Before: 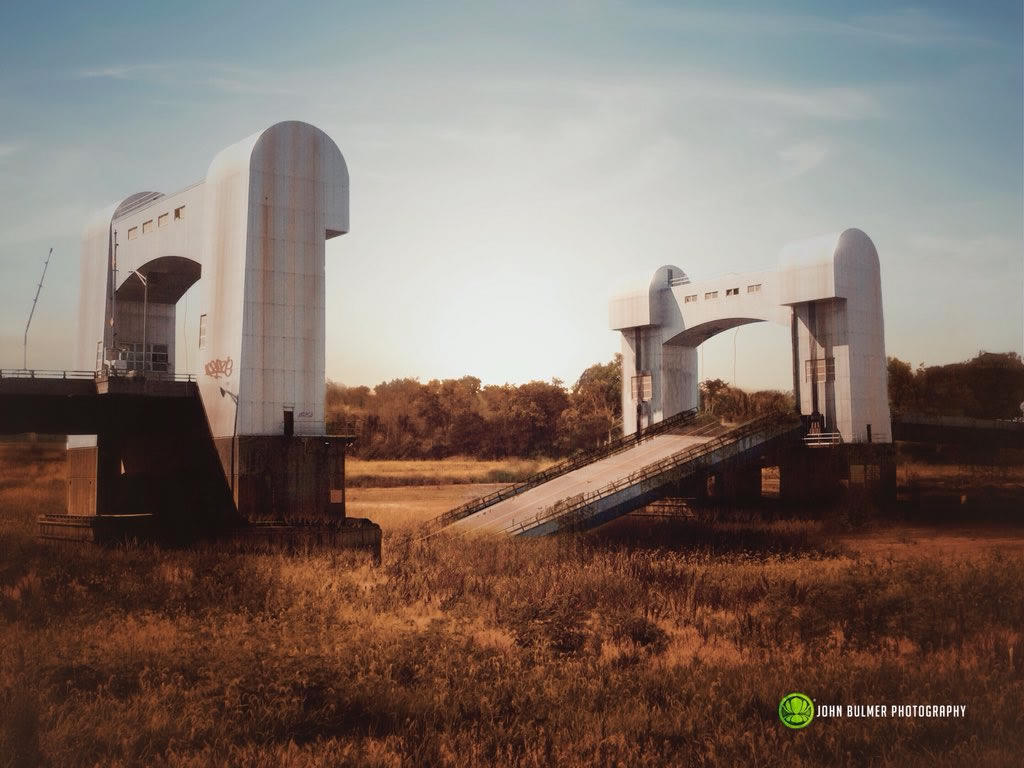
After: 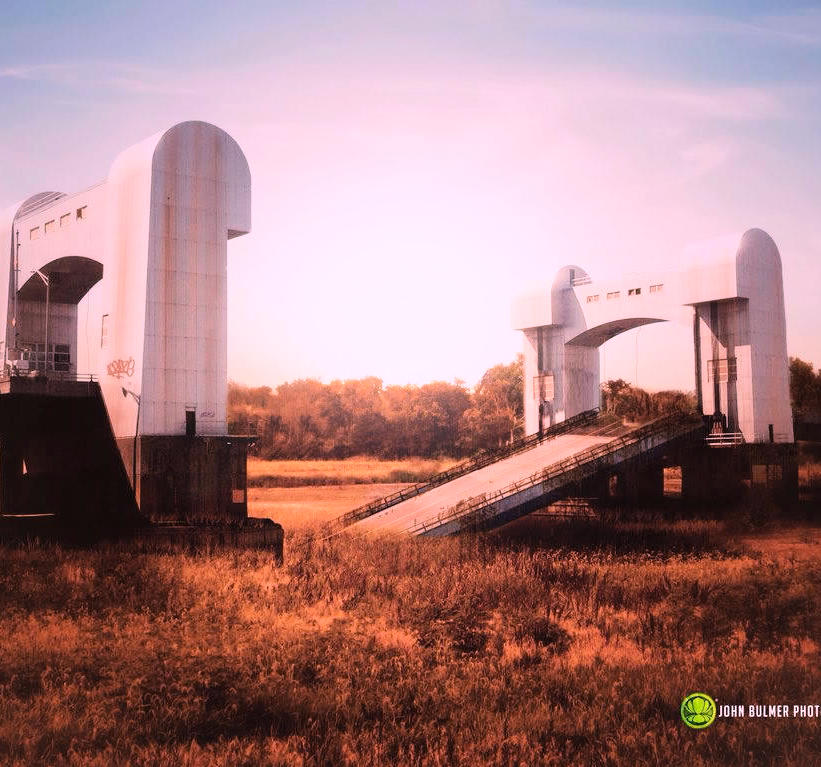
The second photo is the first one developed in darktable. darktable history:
crop and rotate: left 9.597%, right 10.195%
tone curve: curves: ch0 [(0, 0) (0.004, 0.001) (0.133, 0.112) (0.325, 0.362) (0.832, 0.893) (1, 1)], color space Lab, linked channels, preserve colors none
bloom: size 13.65%, threshold 98.39%, strength 4.82%
white balance: red 1.188, blue 1.11
